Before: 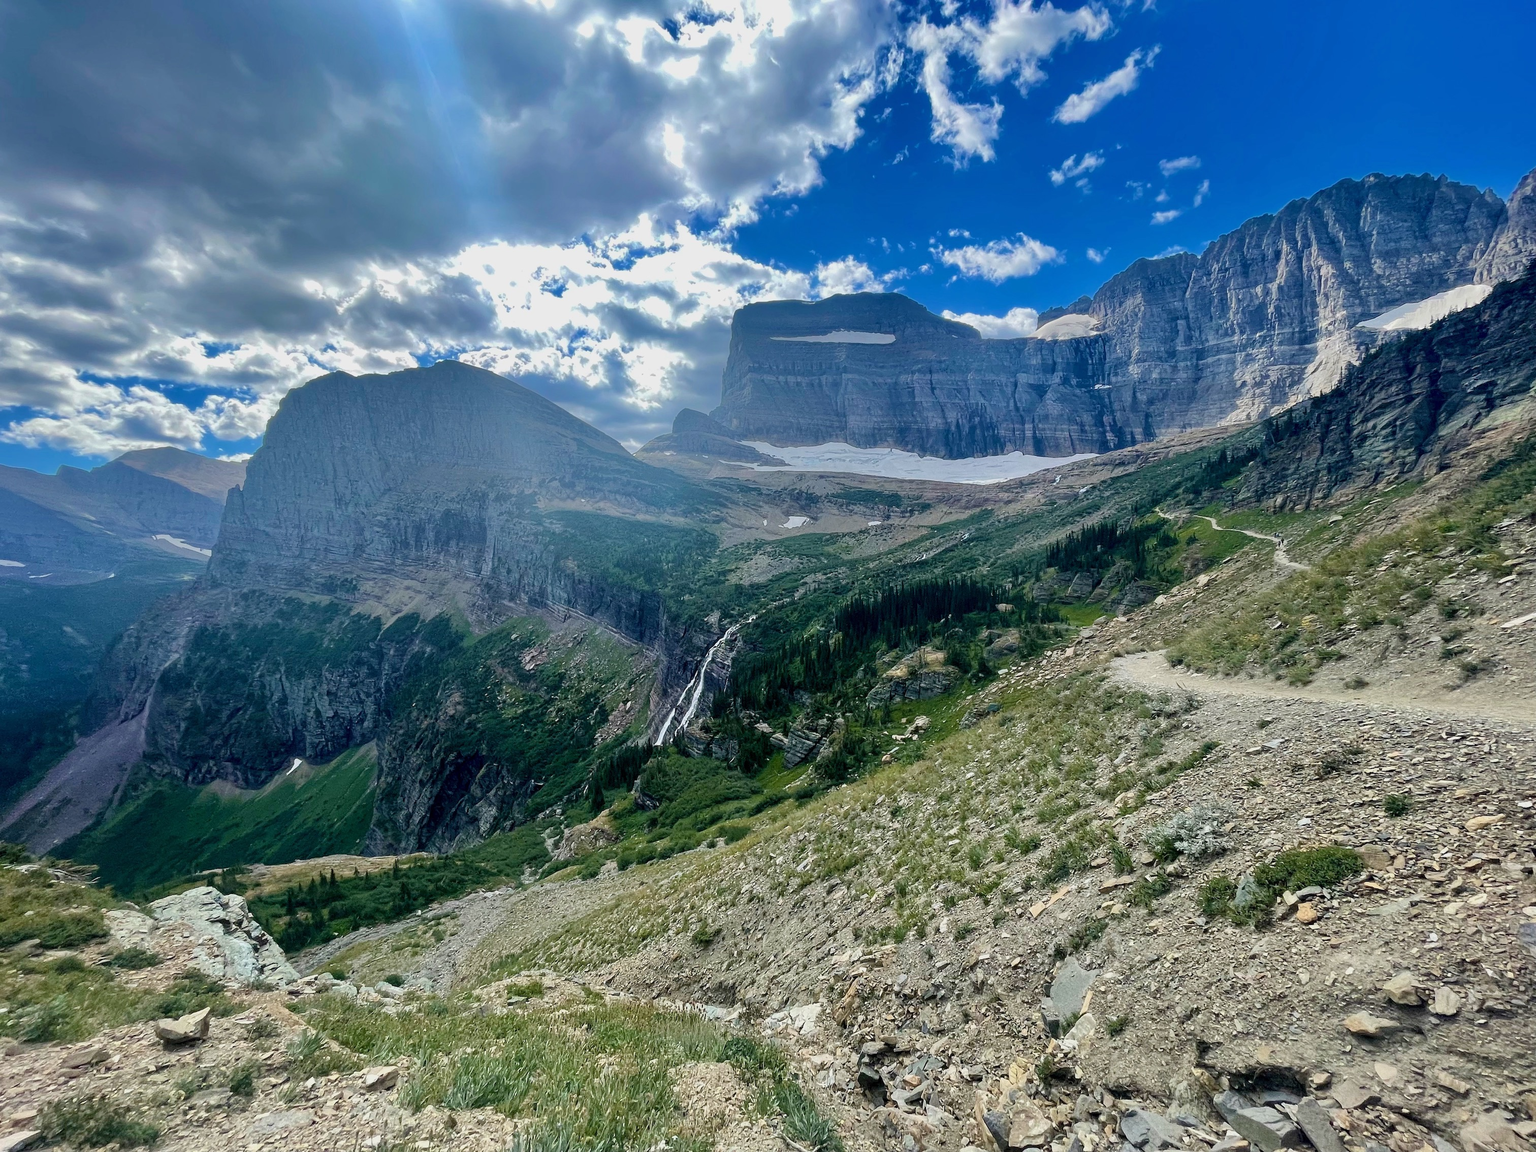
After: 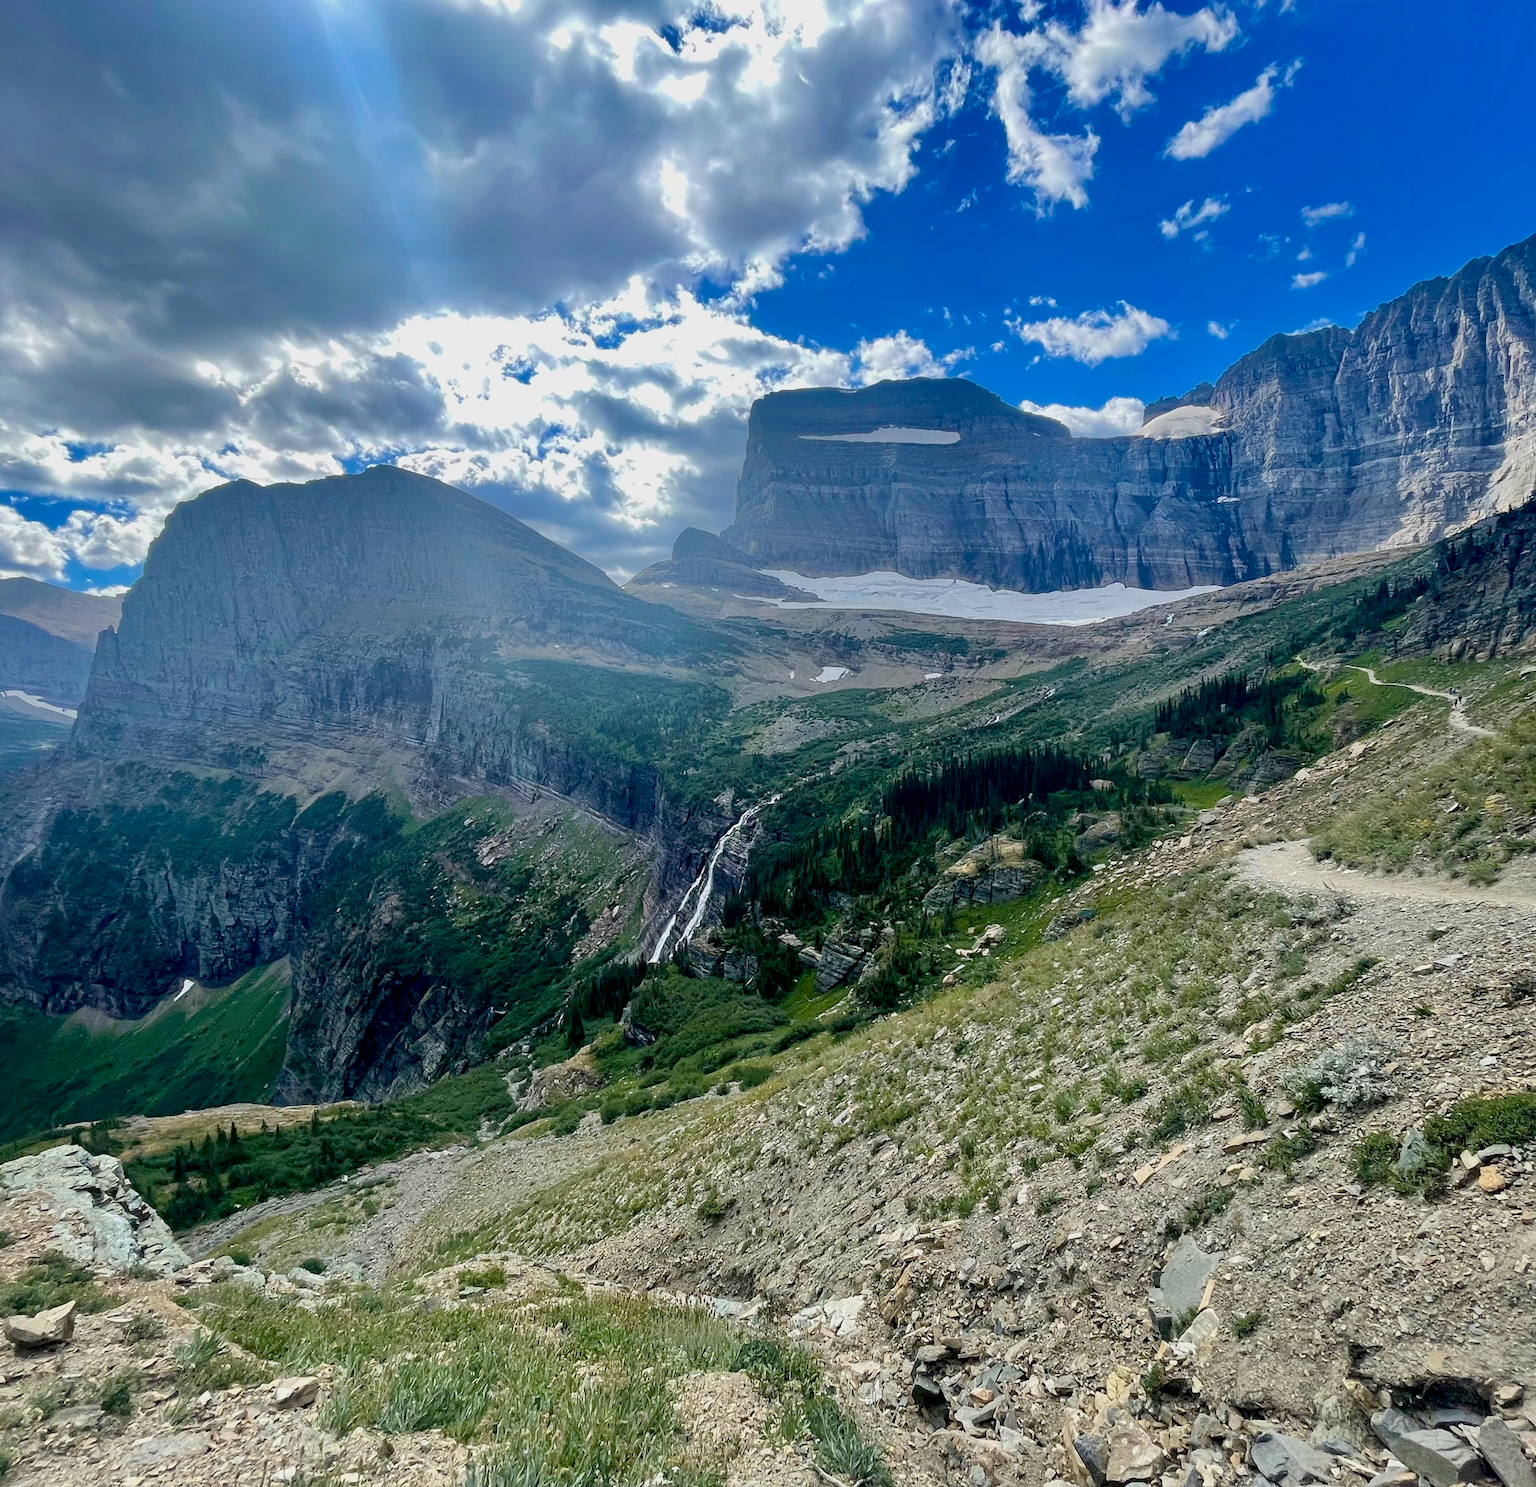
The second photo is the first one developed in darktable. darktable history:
crop: left 9.895%, right 12.657%
